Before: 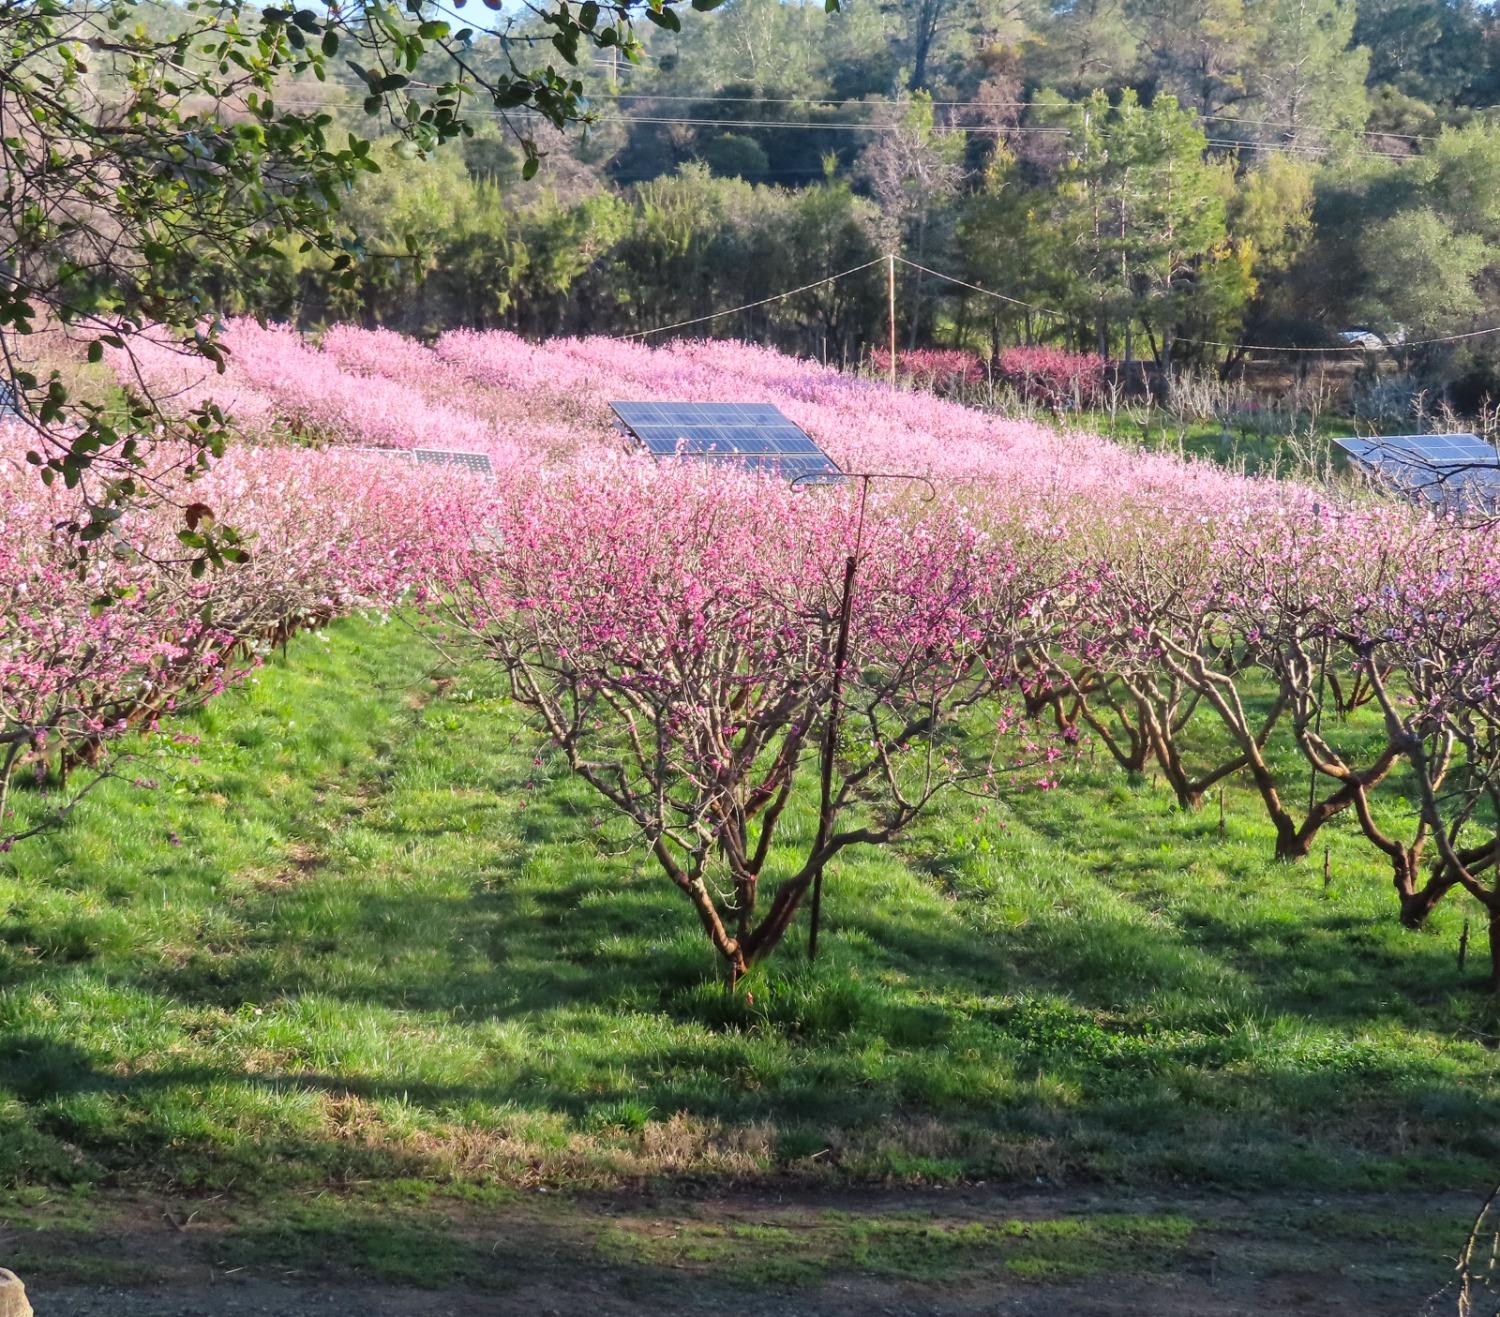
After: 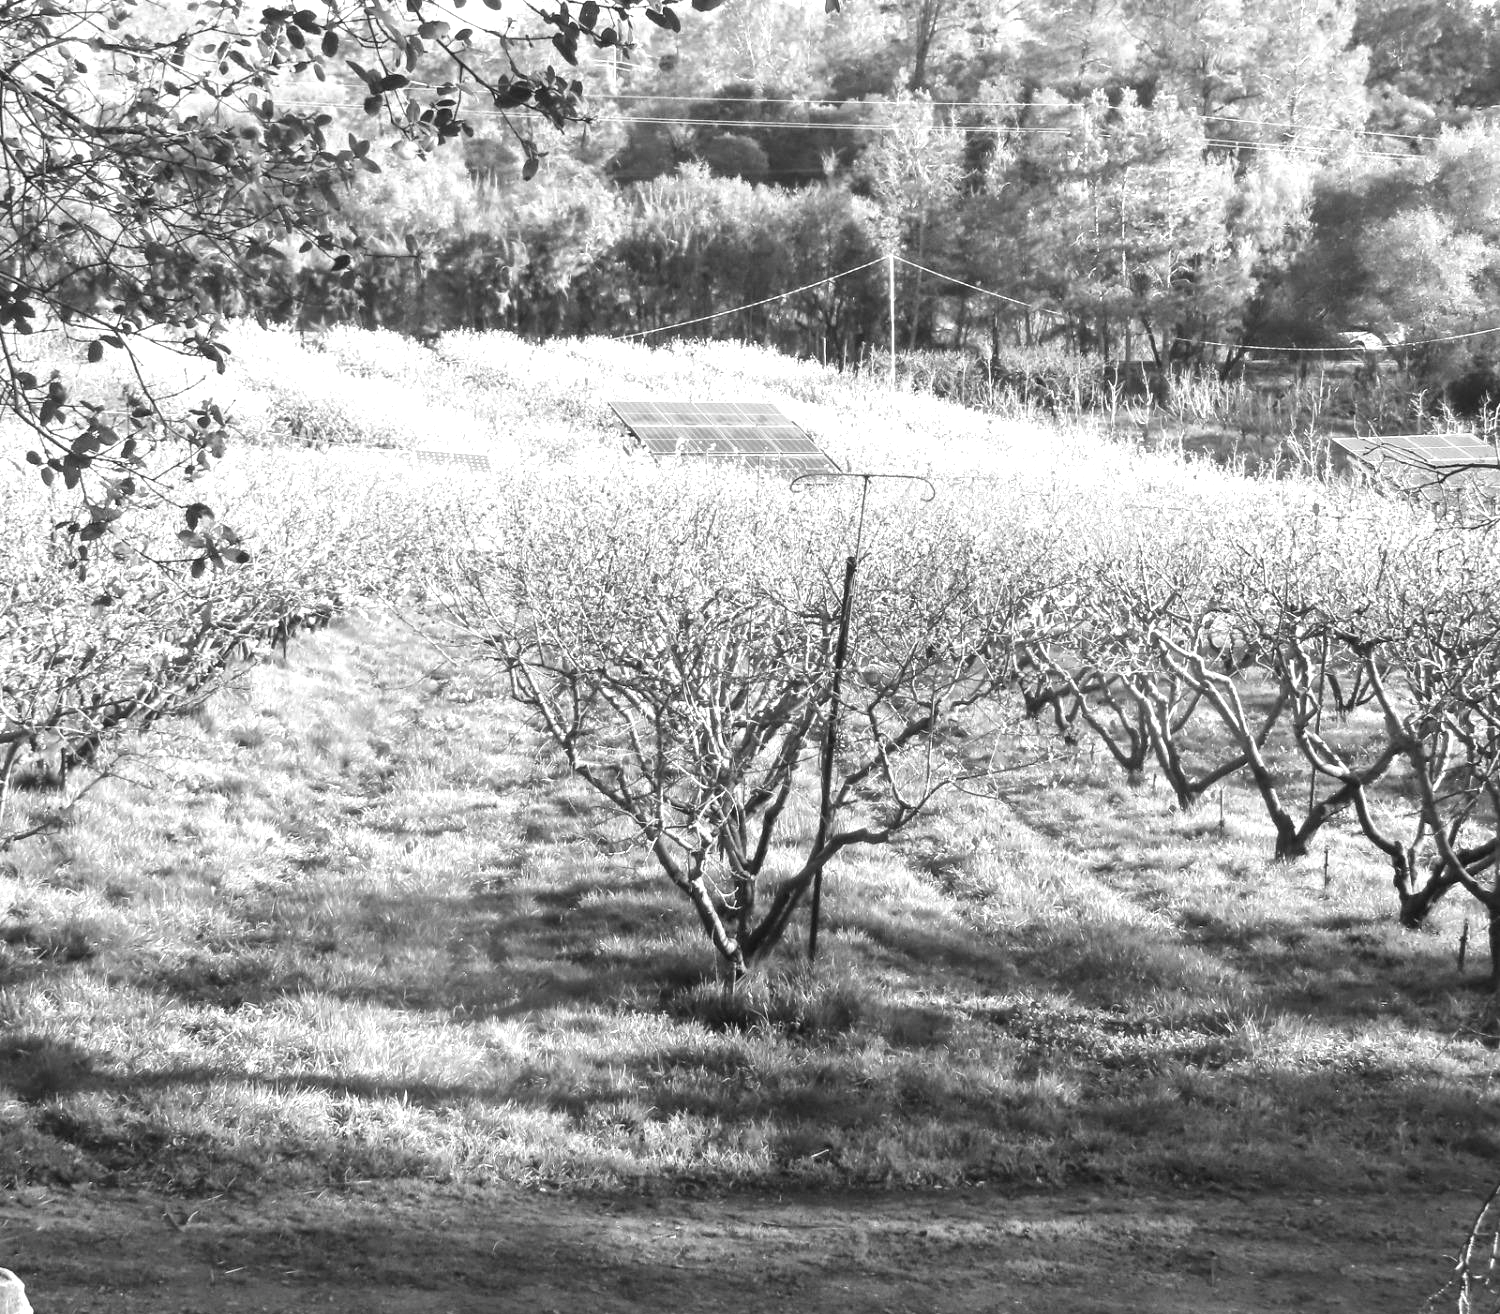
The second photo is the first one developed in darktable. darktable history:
color correction: highlights a* -0.137, highlights b* 0.137
exposure: black level correction 0, exposure 1.015 EV, compensate exposure bias true, compensate highlight preservation false
contrast brightness saturation: saturation -1
crop: top 0.05%, bottom 0.098%
